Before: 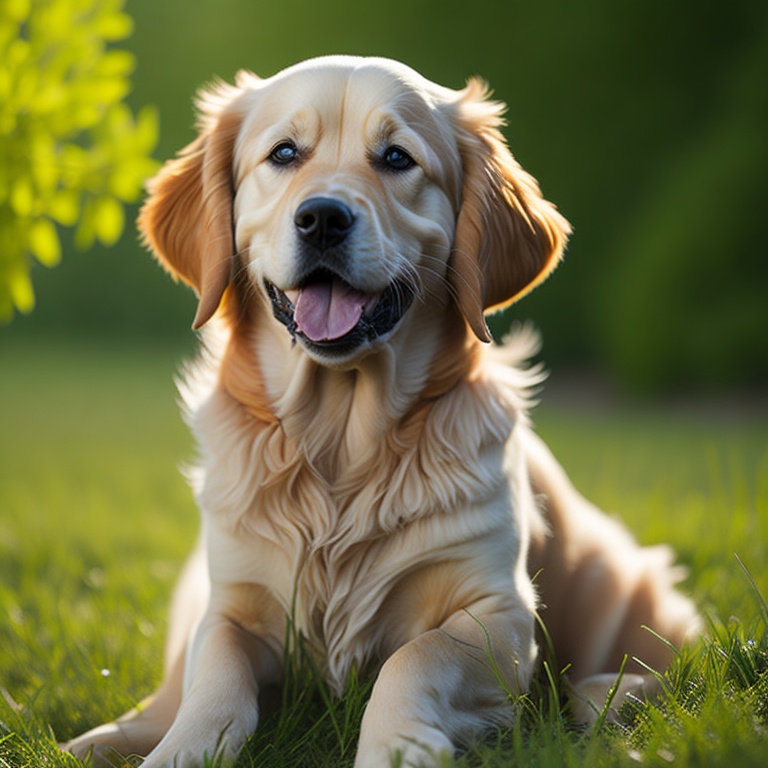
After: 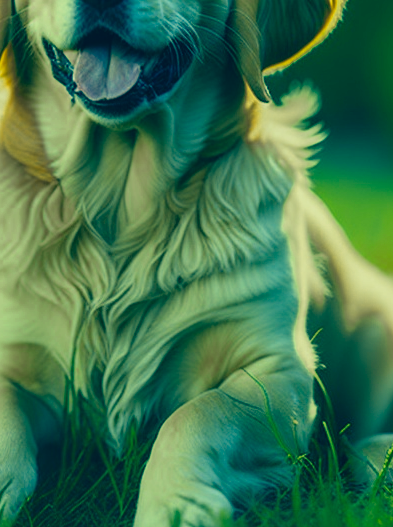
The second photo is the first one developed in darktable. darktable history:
local contrast: on, module defaults
color correction: highlights a* -15.79, highlights b* 39.61, shadows a* -39.8, shadows b* -26.59
crop and rotate: left 28.877%, top 31.291%, right 19.836%
color zones: curves: ch0 [(0.11, 0.396) (0.195, 0.36) (0.25, 0.5) (0.303, 0.412) (0.357, 0.544) (0.75, 0.5) (0.967, 0.328)]; ch1 [(0, 0.468) (0.112, 0.512) (0.202, 0.6) (0.25, 0.5) (0.307, 0.352) (0.357, 0.544) (0.75, 0.5) (0.963, 0.524)]
